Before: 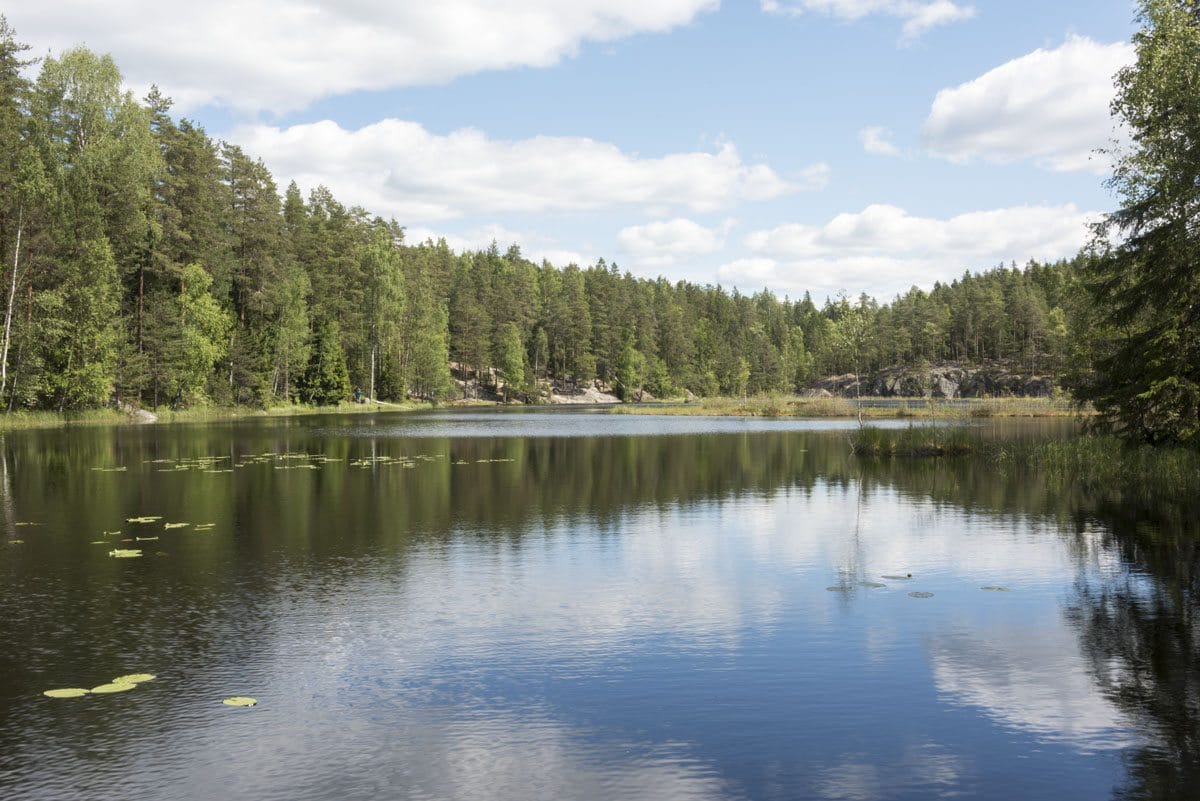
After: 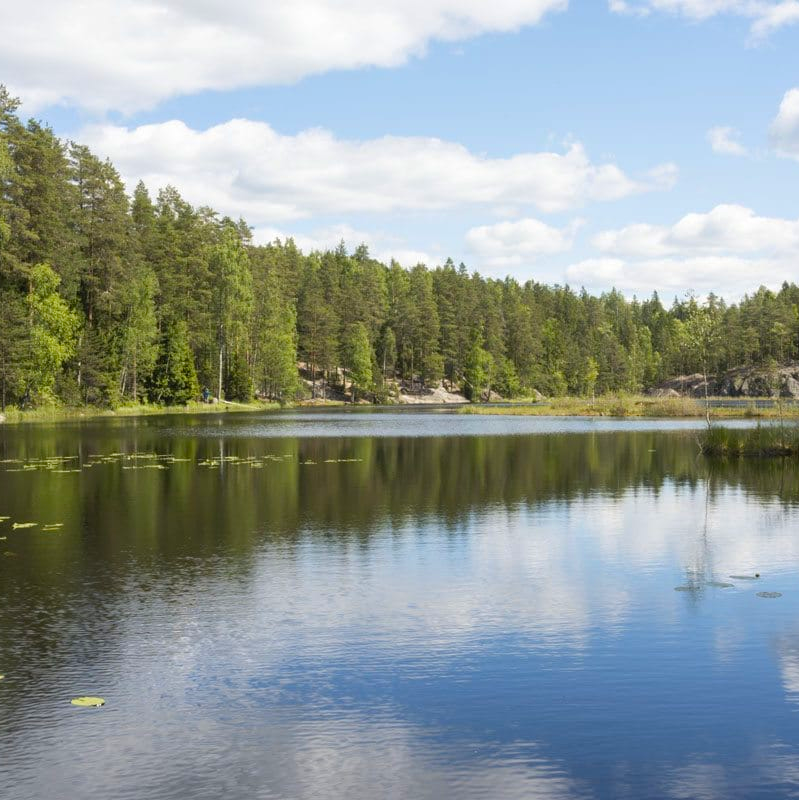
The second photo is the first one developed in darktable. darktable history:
crop and rotate: left 12.673%, right 20.66%
color balance rgb: perceptual saturation grading › global saturation 20%, global vibrance 20%
